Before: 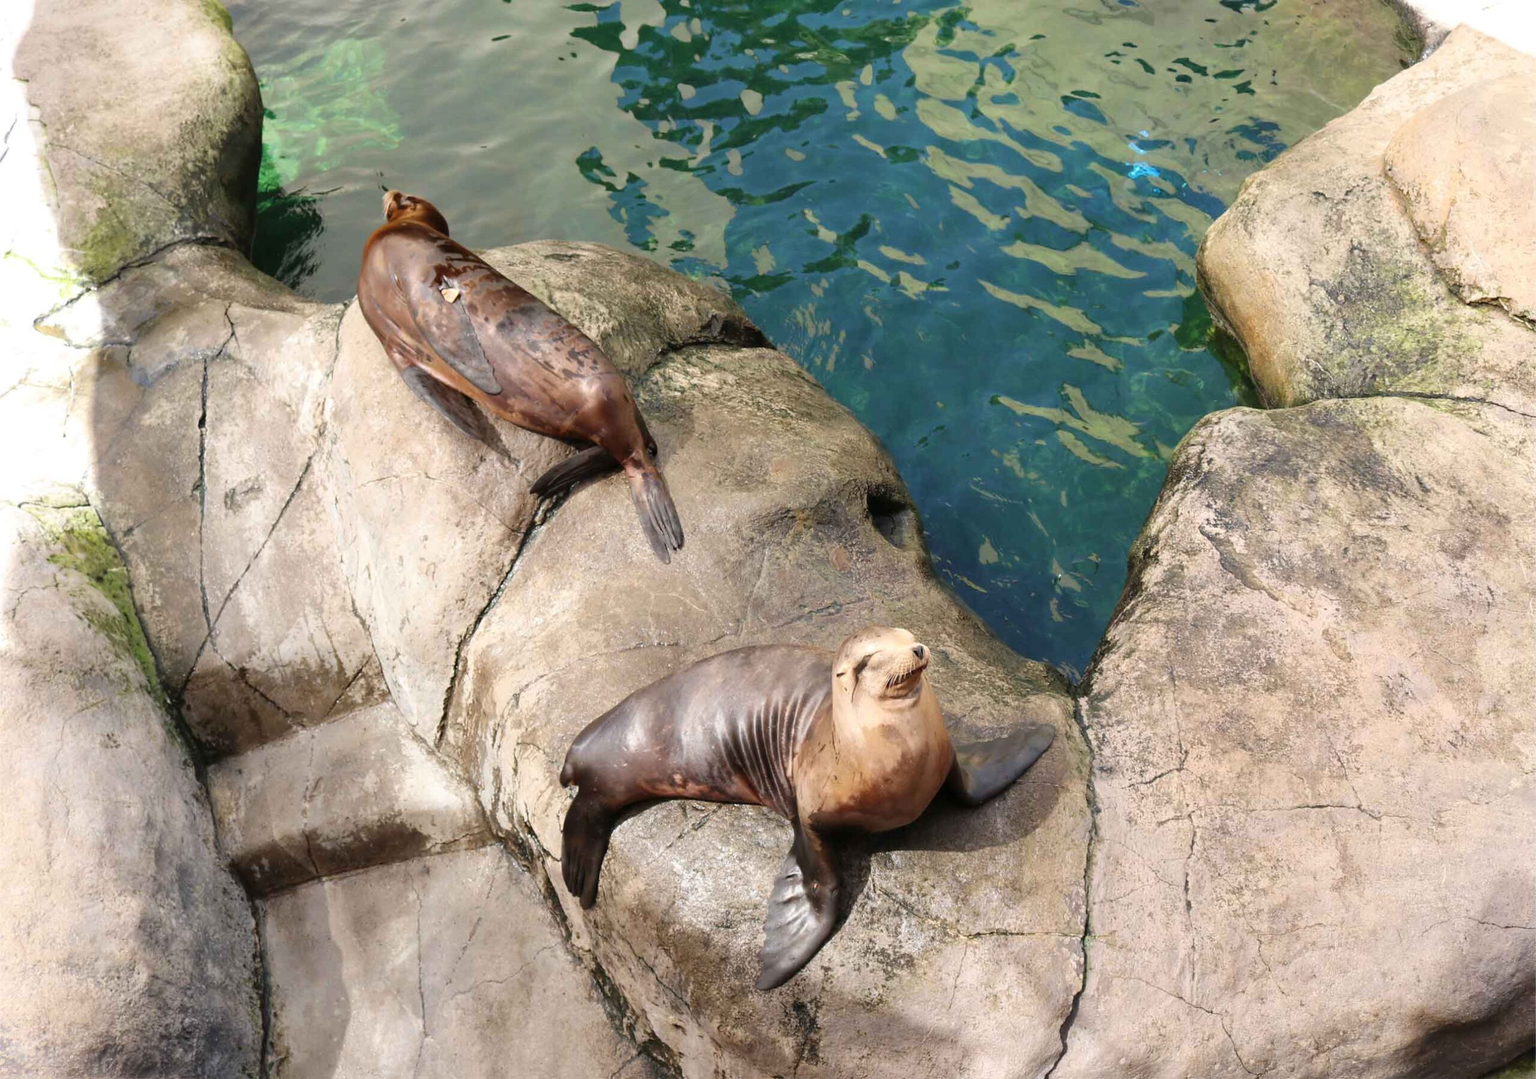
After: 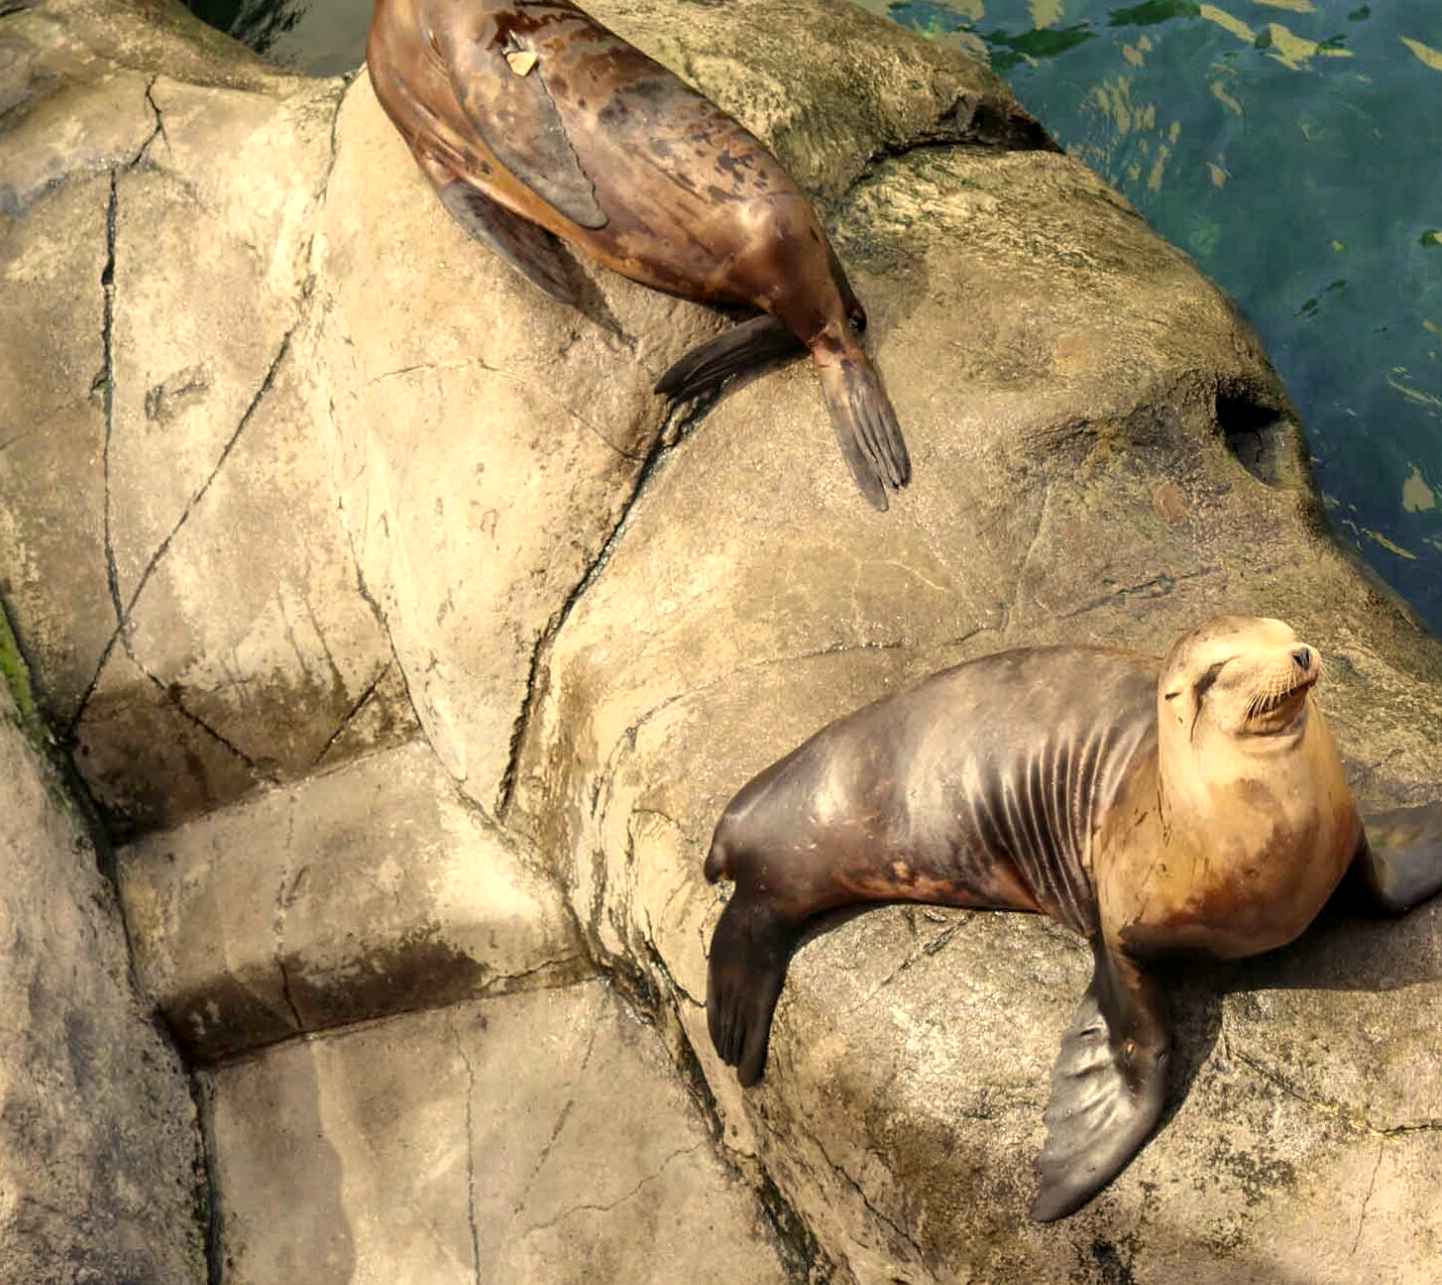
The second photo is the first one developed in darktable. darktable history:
color correction: highlights a* 2.72, highlights b* 22.8
local contrast: on, module defaults
crop: left 8.966%, top 23.852%, right 34.699%, bottom 4.703%
tone equalizer: on, module defaults
